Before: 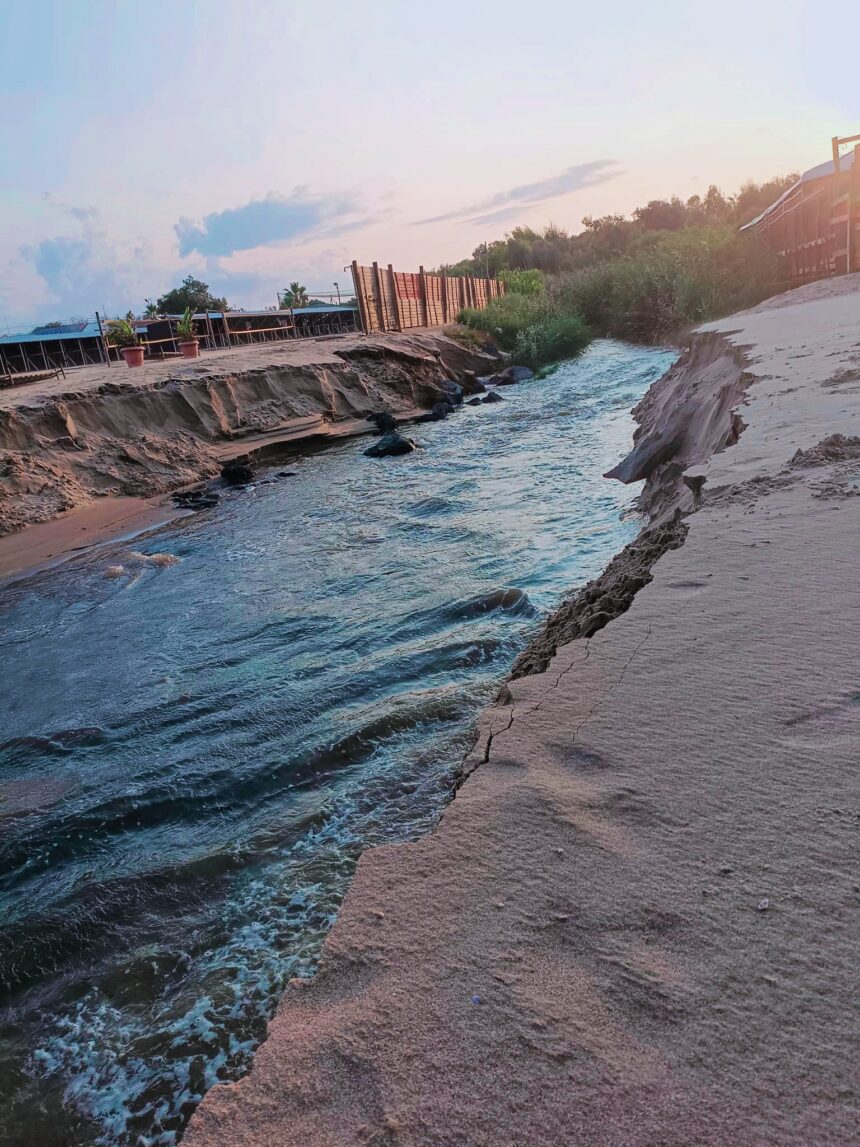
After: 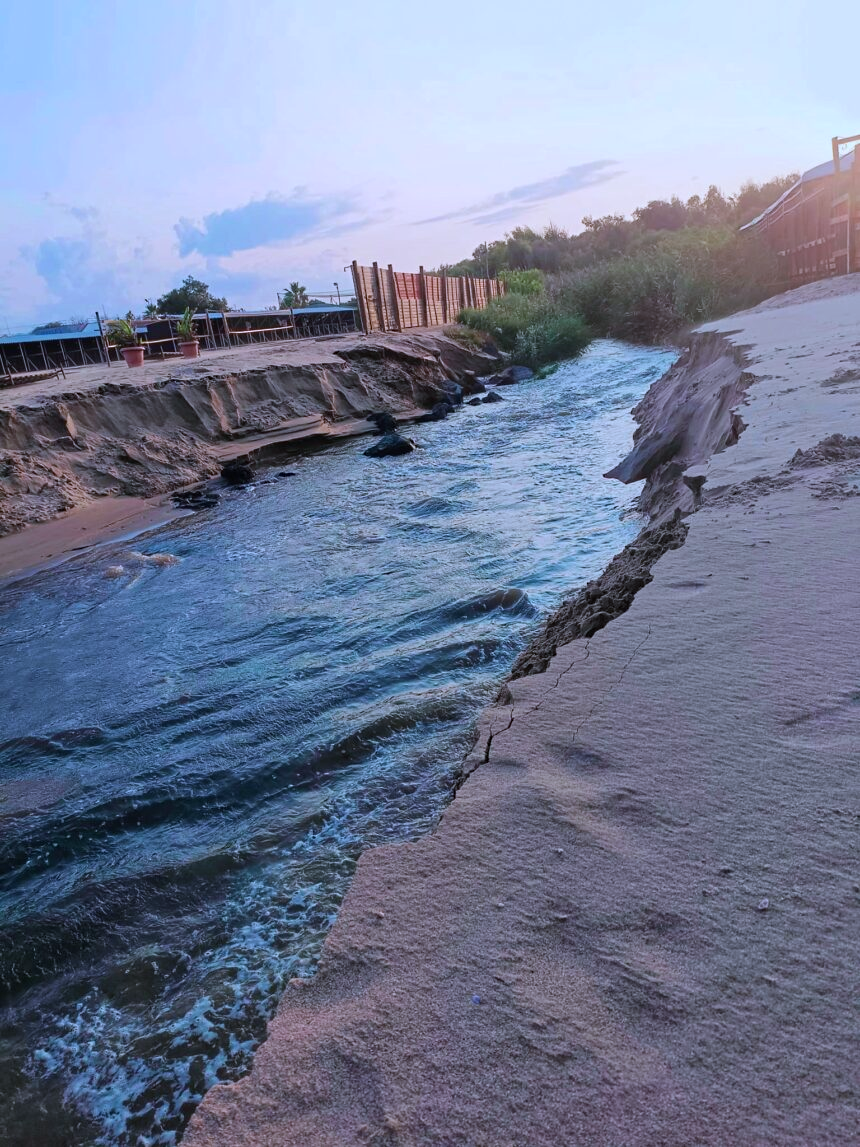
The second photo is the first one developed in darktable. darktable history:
sharpen: radius 5.325, amount 0.312, threshold 26.433
white balance: red 0.948, green 1.02, blue 1.176
